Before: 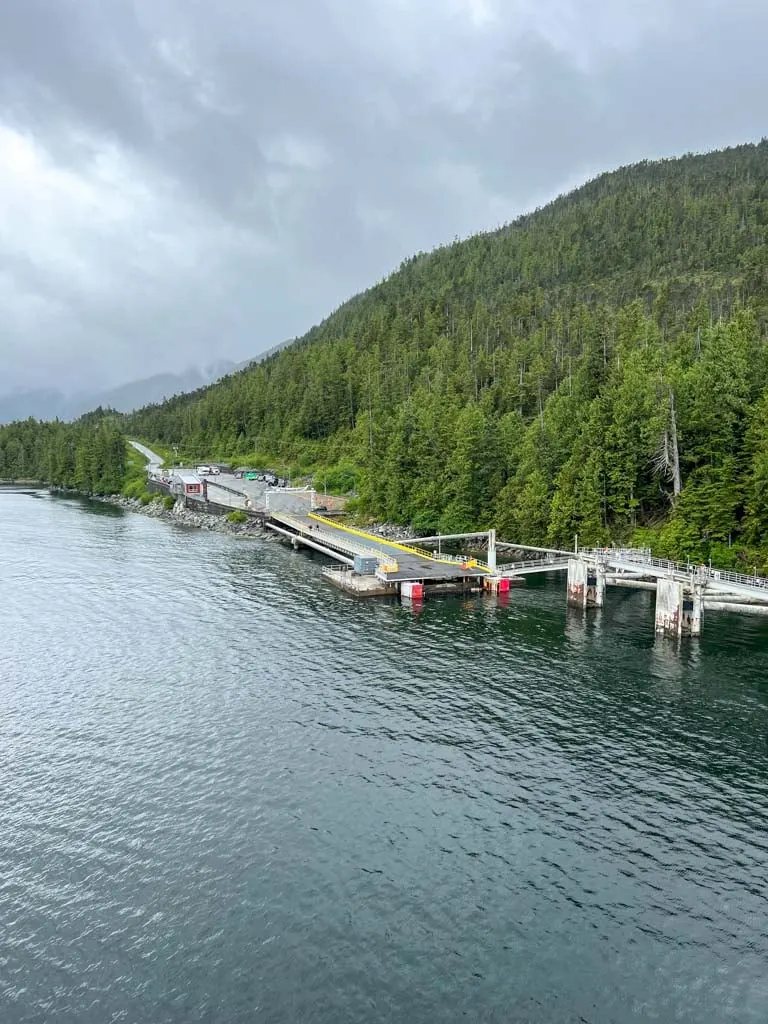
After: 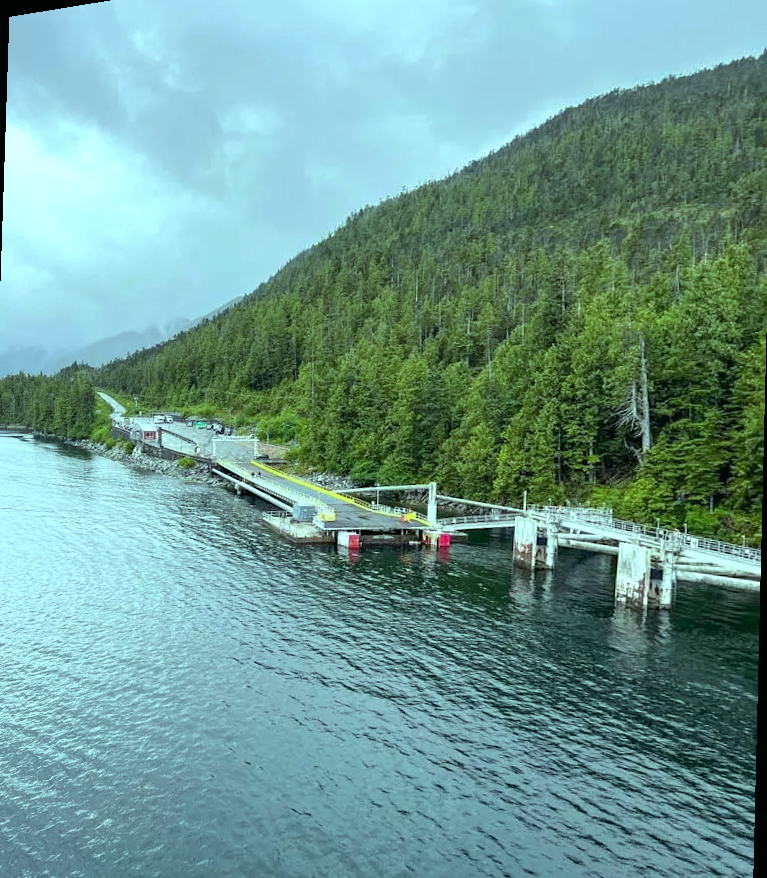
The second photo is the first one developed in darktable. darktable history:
color balance: mode lift, gamma, gain (sRGB), lift [0.997, 0.979, 1.021, 1.011], gamma [1, 1.084, 0.916, 0.998], gain [1, 0.87, 1.13, 1.101], contrast 4.55%, contrast fulcrum 38.24%, output saturation 104.09%
rotate and perspective: rotation 1.69°, lens shift (vertical) -0.023, lens shift (horizontal) -0.291, crop left 0.025, crop right 0.988, crop top 0.092, crop bottom 0.842
